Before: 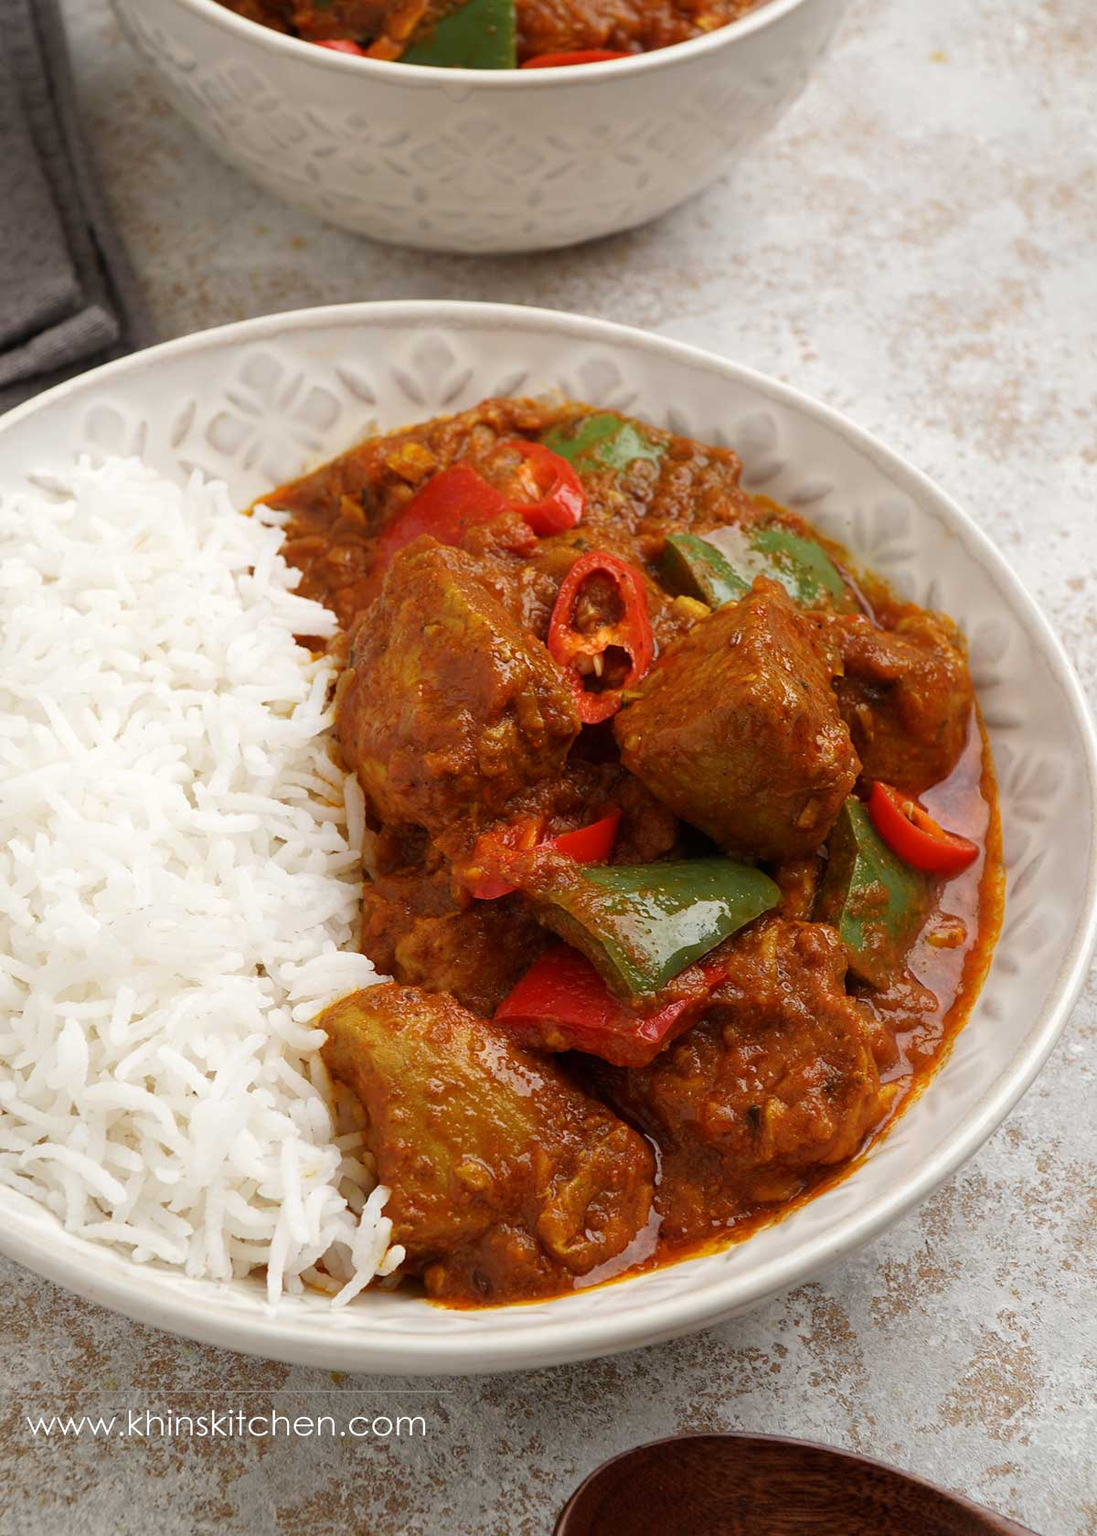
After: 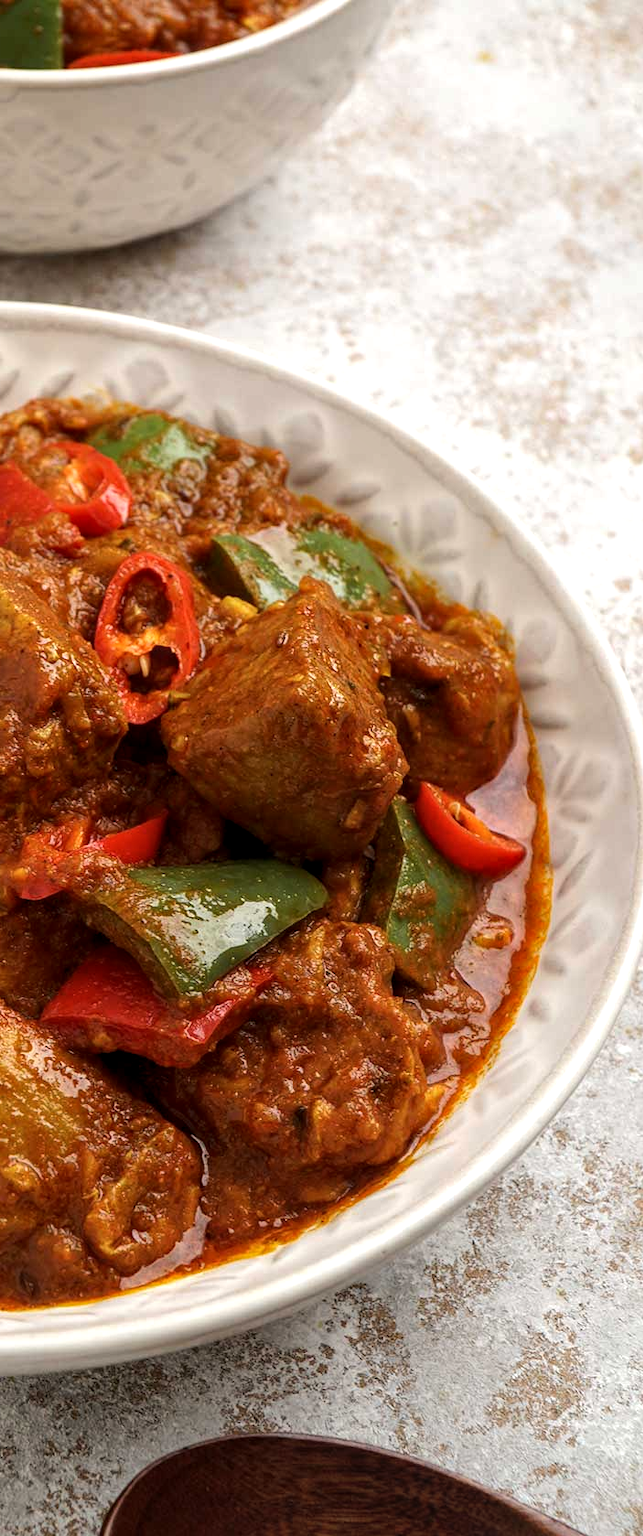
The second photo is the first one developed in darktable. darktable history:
local contrast: on, module defaults
tone equalizer: -8 EV -0.417 EV, -7 EV -0.389 EV, -6 EV -0.333 EV, -5 EV -0.222 EV, -3 EV 0.222 EV, -2 EV 0.333 EV, -1 EV 0.389 EV, +0 EV 0.417 EV, edges refinement/feathering 500, mask exposure compensation -1.57 EV, preserve details no
crop: left 41.402%
